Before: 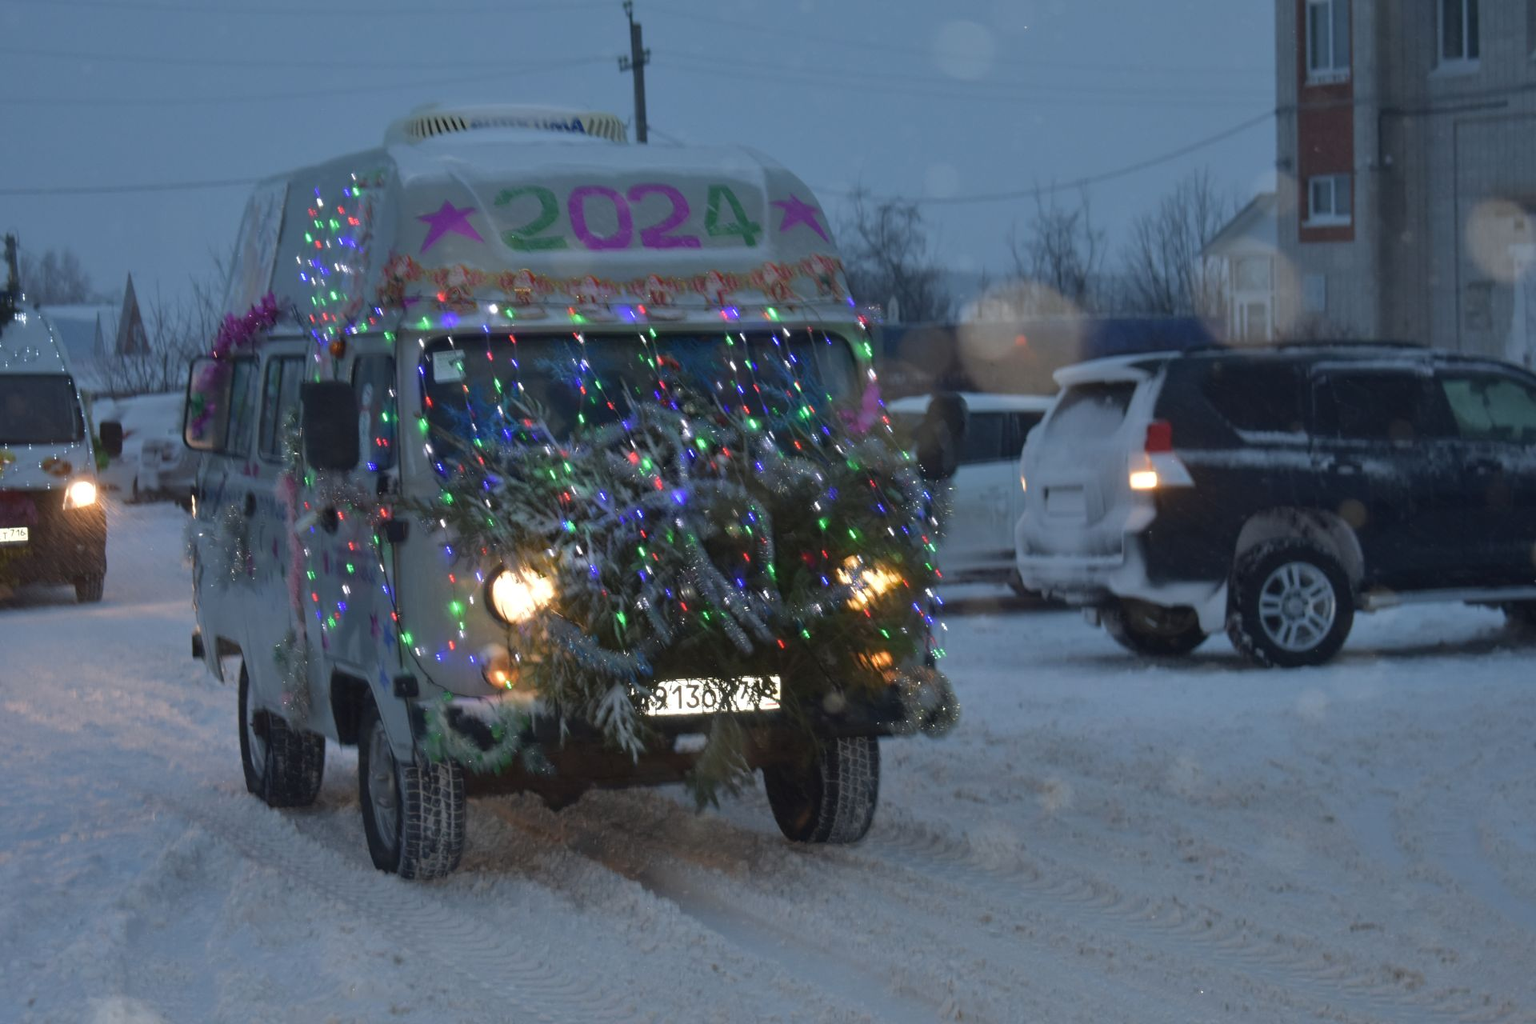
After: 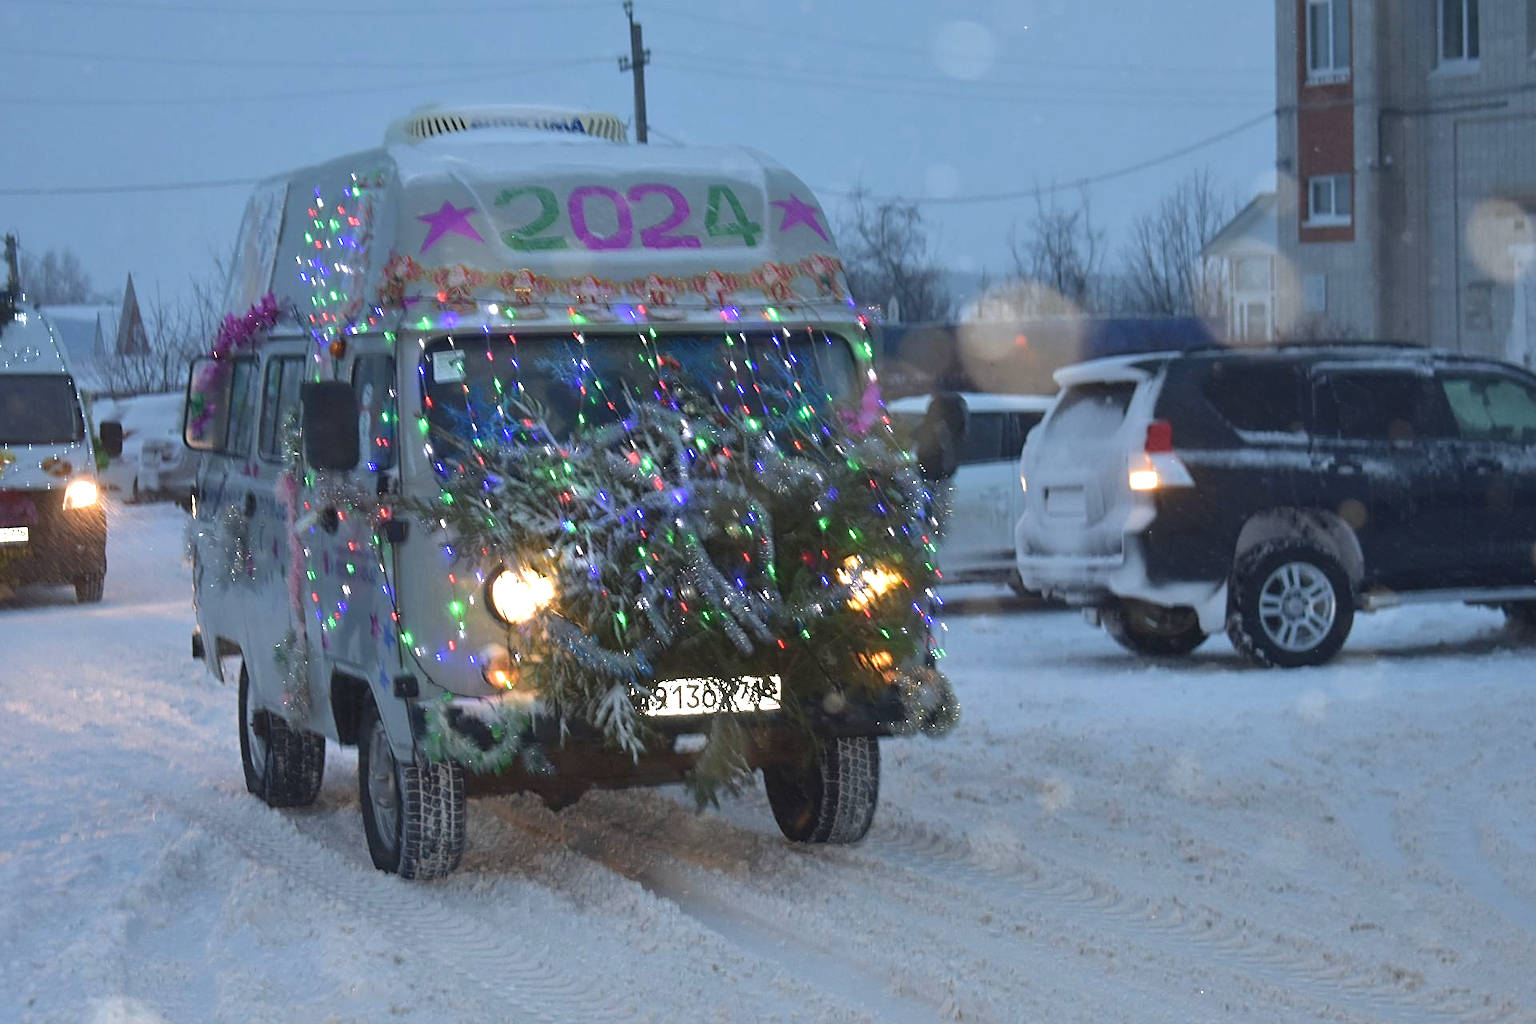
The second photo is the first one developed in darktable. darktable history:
exposure: exposure 0.785 EV, compensate highlight preservation false
sharpen: on, module defaults
